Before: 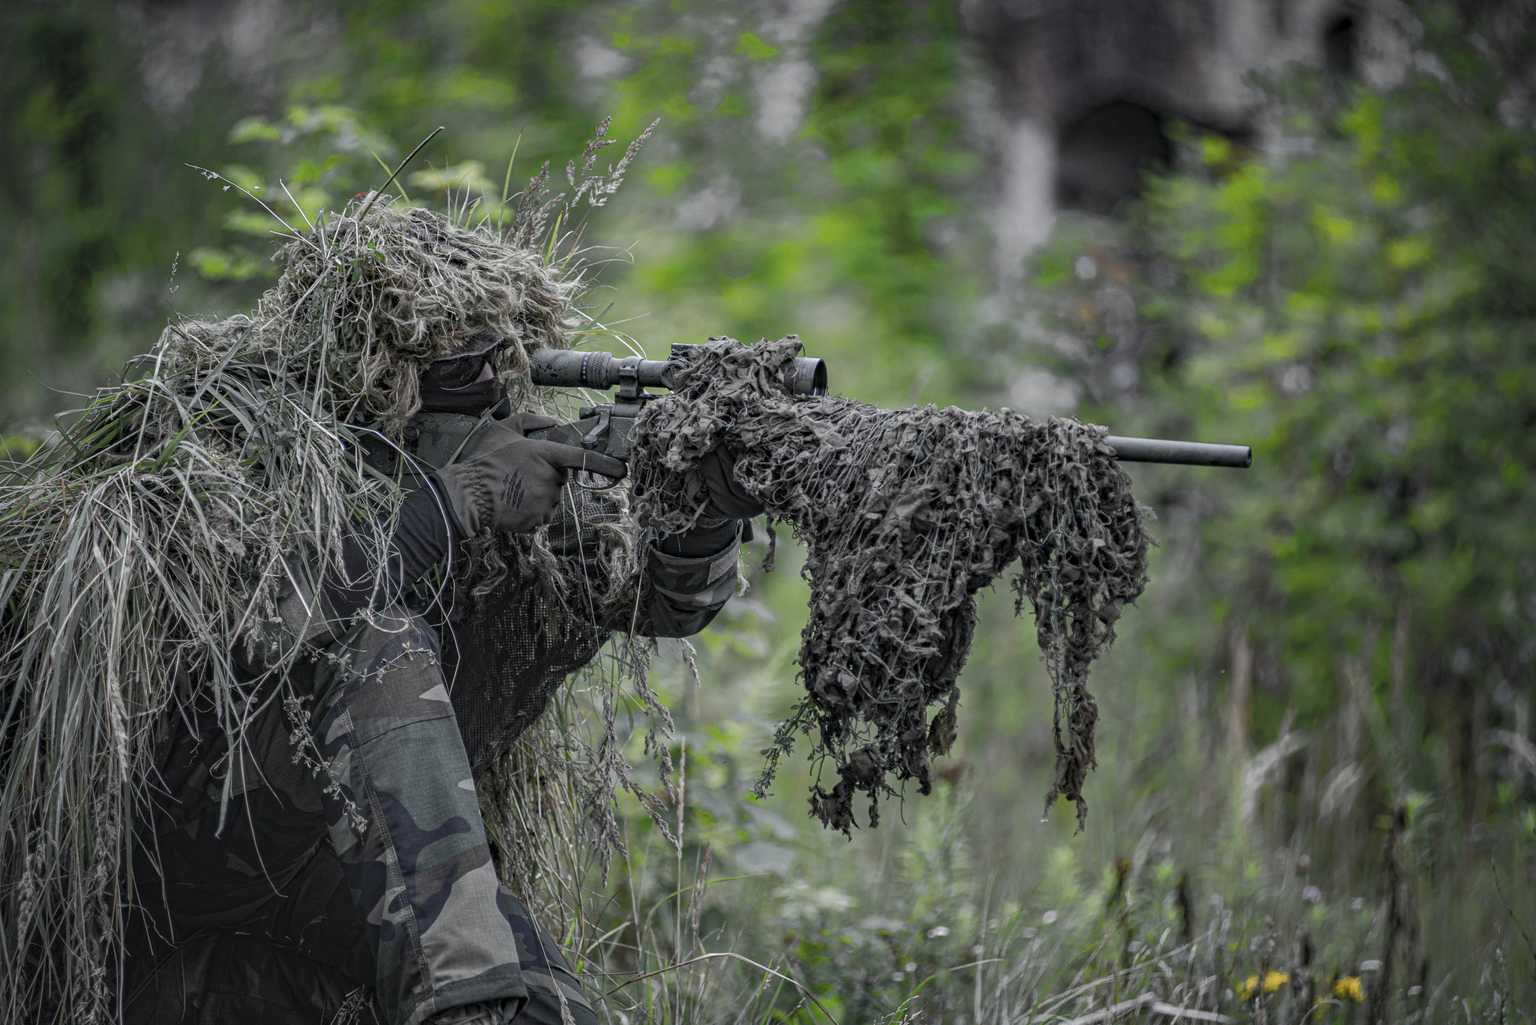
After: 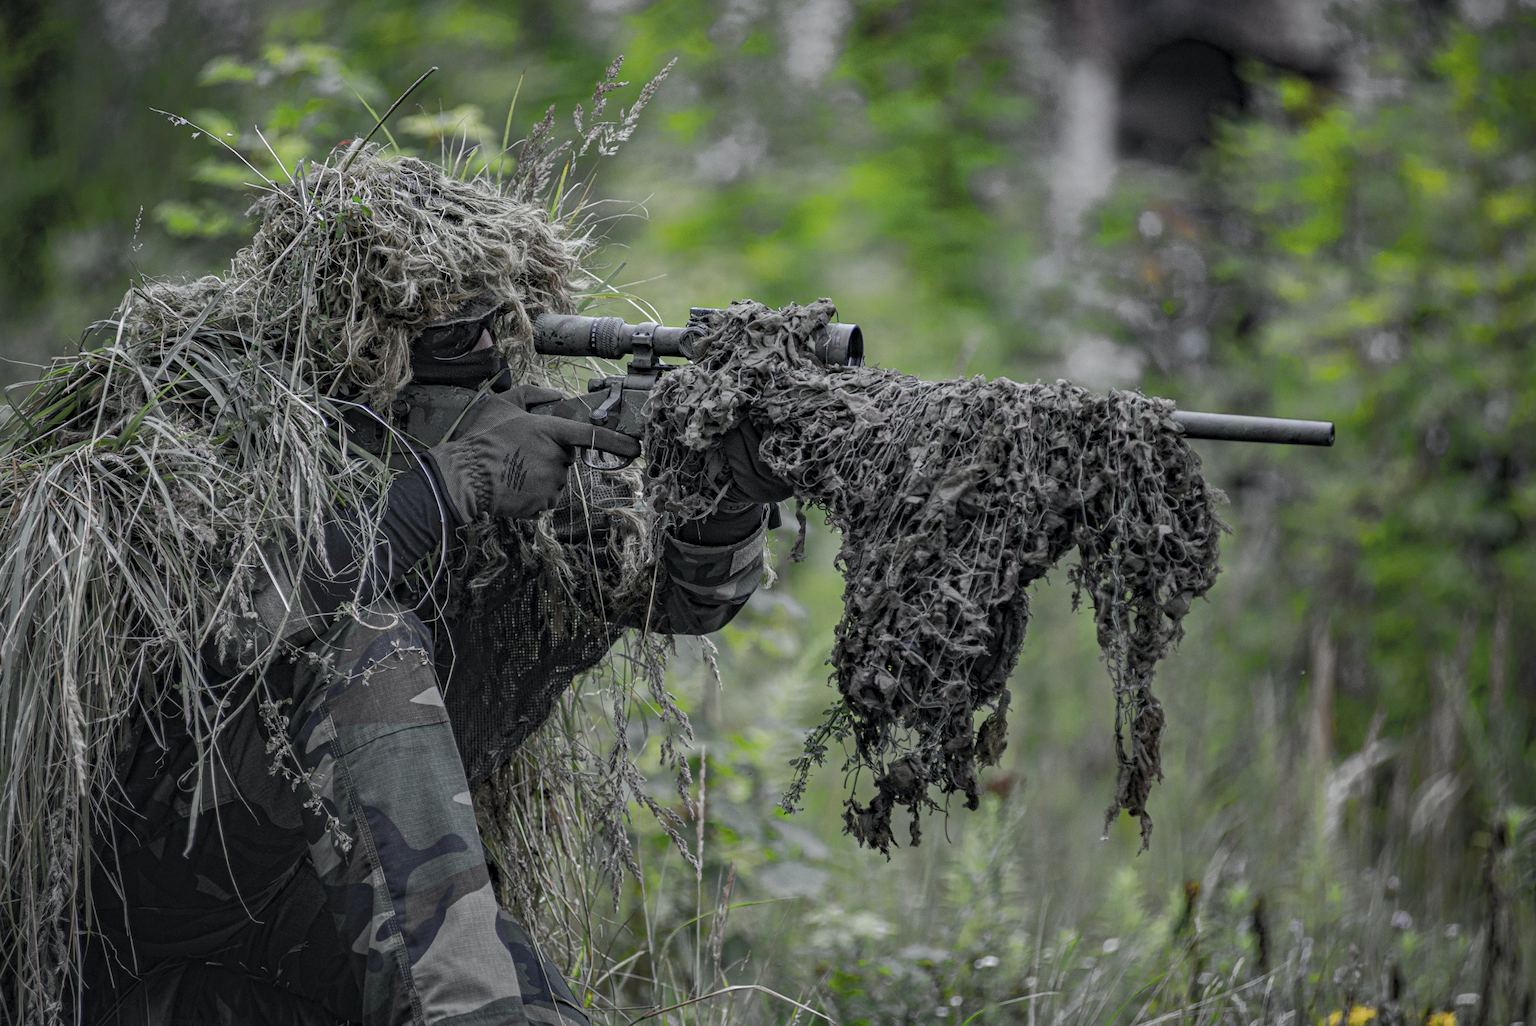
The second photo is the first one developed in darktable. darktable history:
crop: left 3.286%, top 6.499%, right 6.702%, bottom 3.335%
exposure: black level correction 0.001, compensate highlight preservation false
